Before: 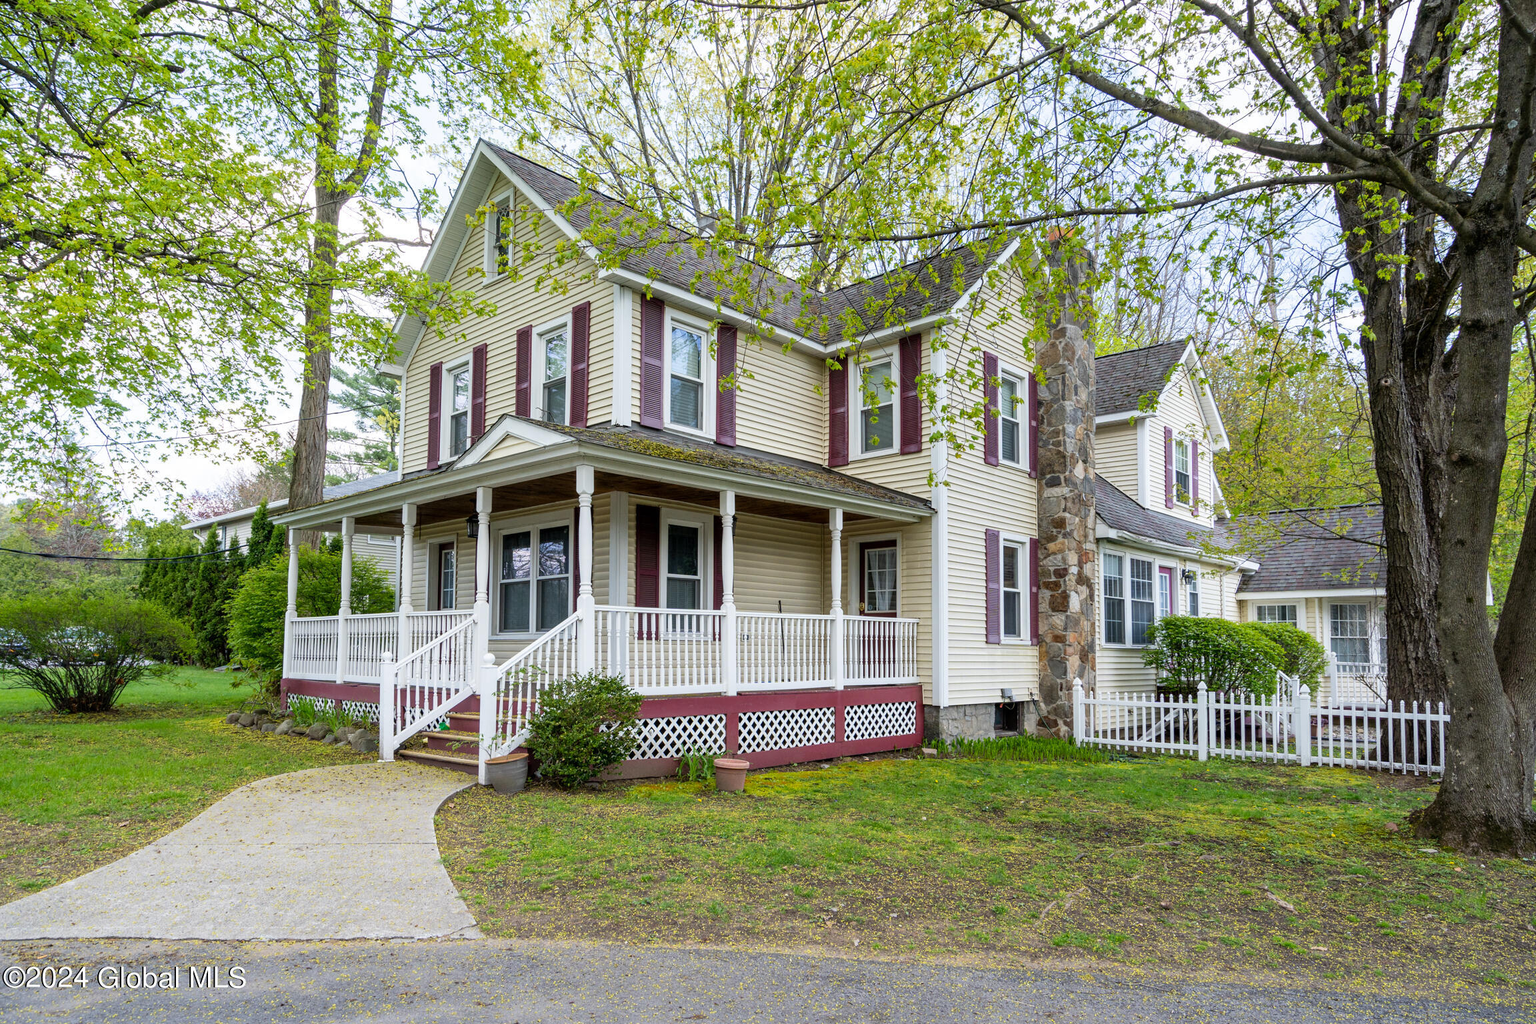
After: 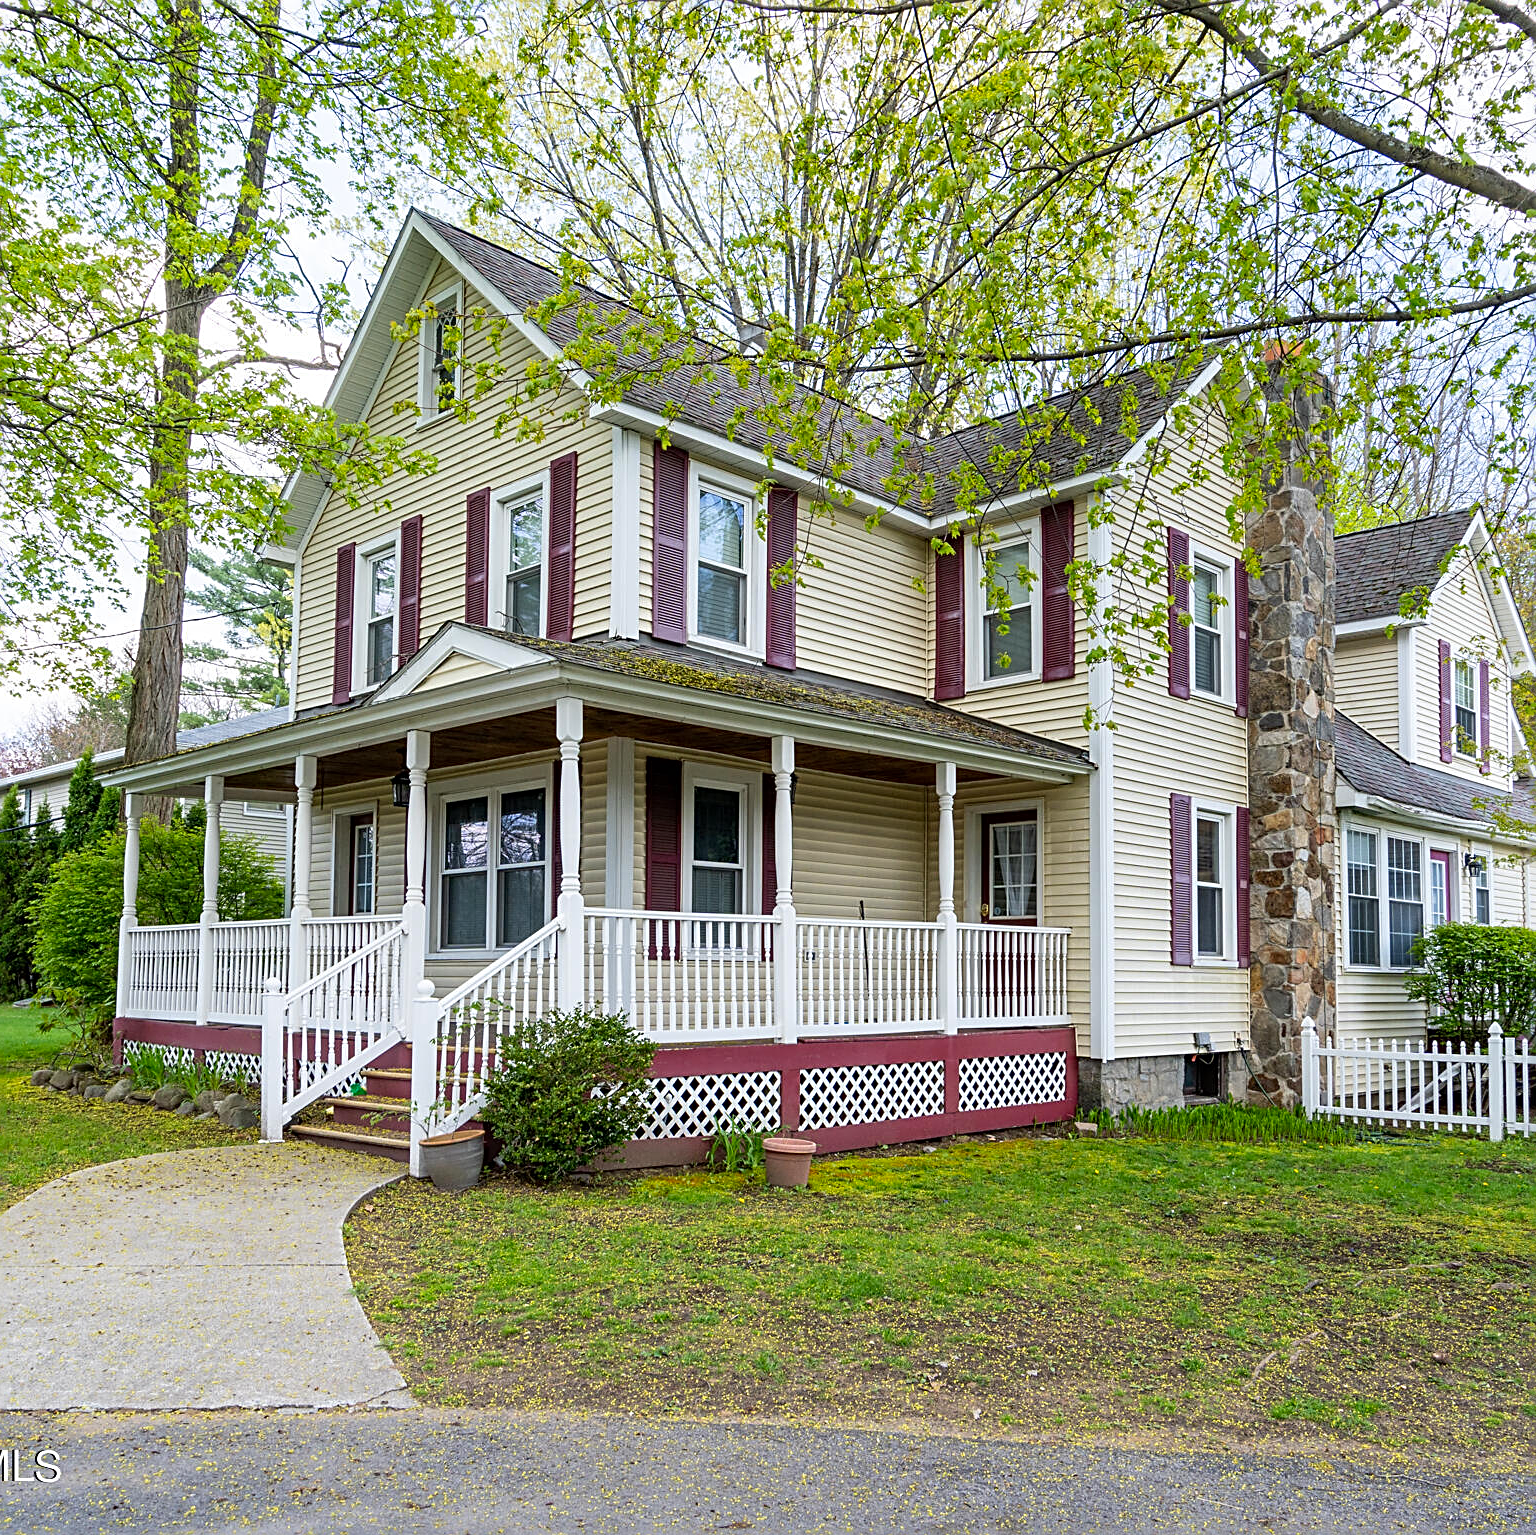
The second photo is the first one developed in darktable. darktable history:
crop and rotate: left 13.372%, right 19.961%
sharpen: radius 2.56, amount 0.639
contrast brightness saturation: saturation 0.126
